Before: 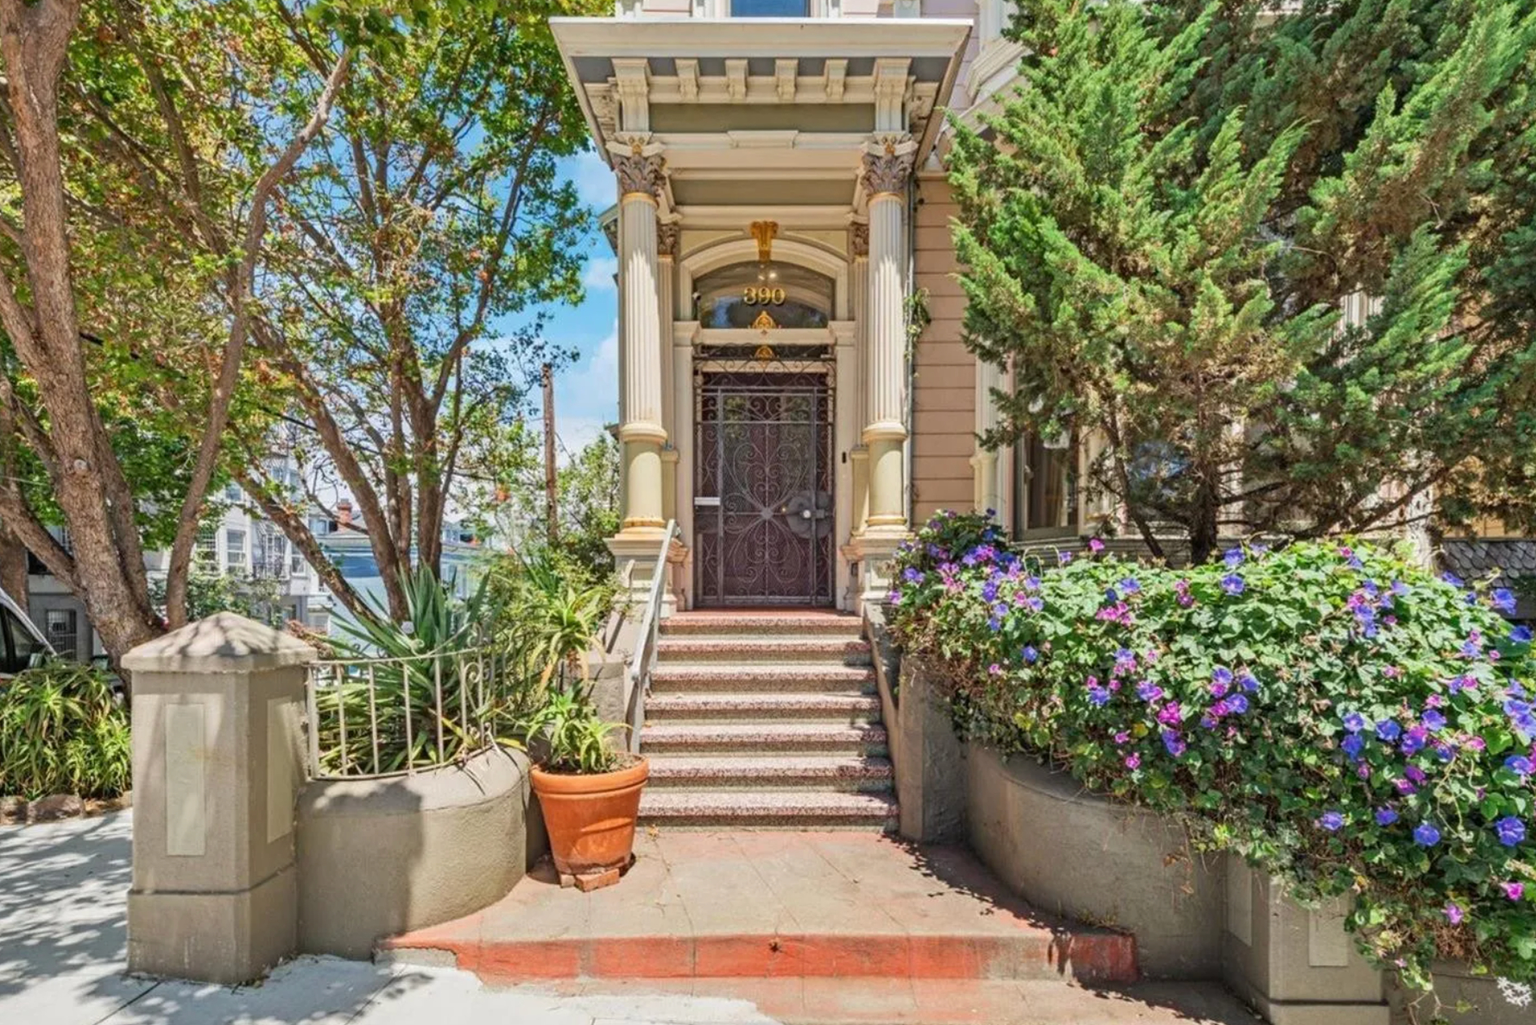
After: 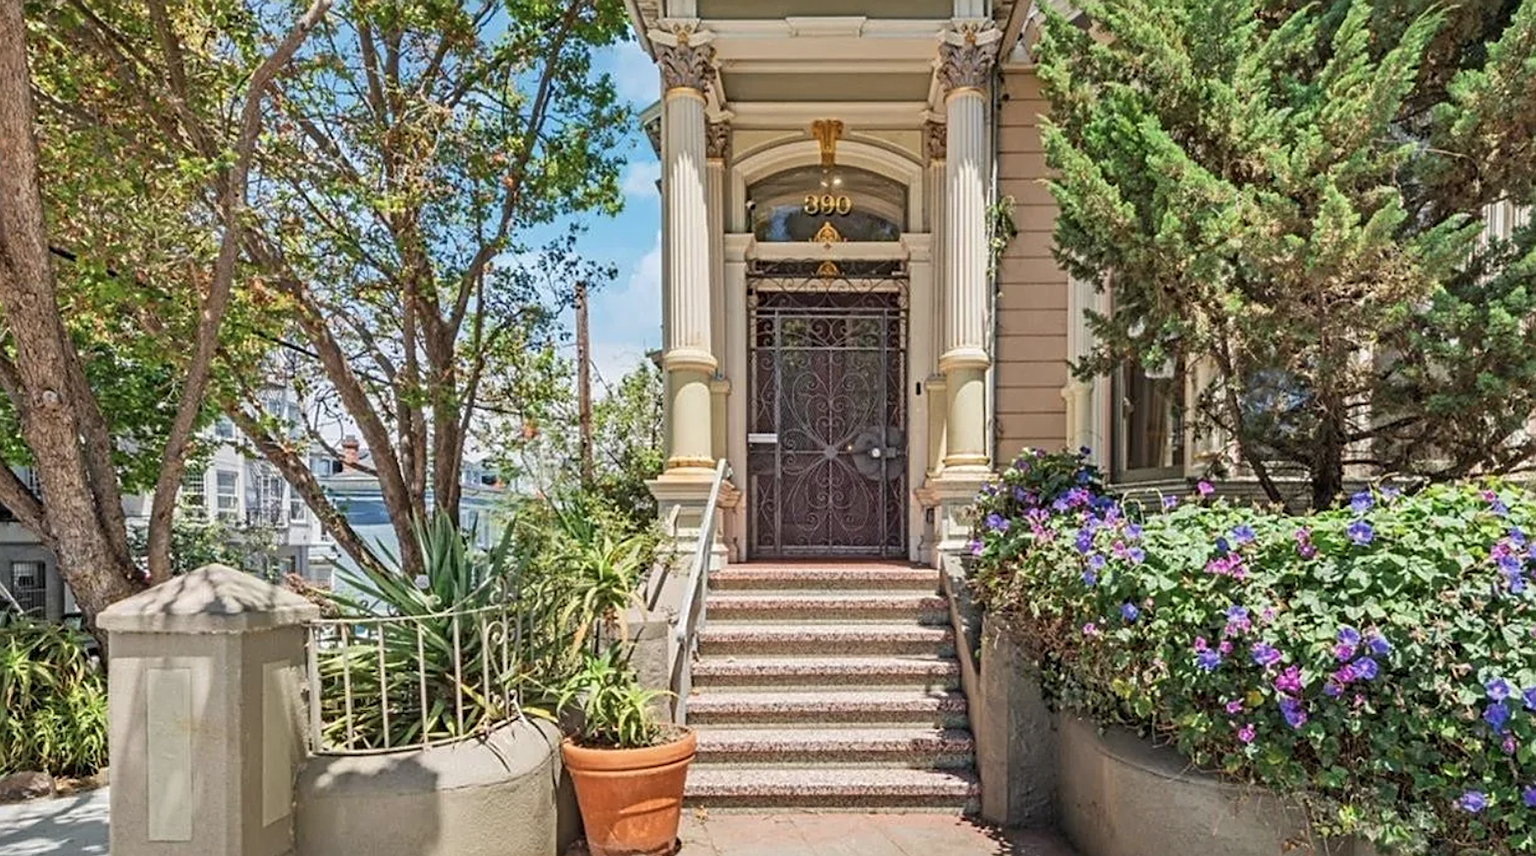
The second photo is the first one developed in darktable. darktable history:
crop and rotate: left 2.425%, top 11.305%, right 9.6%, bottom 15.08%
color contrast: green-magenta contrast 0.84, blue-yellow contrast 0.86
sharpen: on, module defaults
